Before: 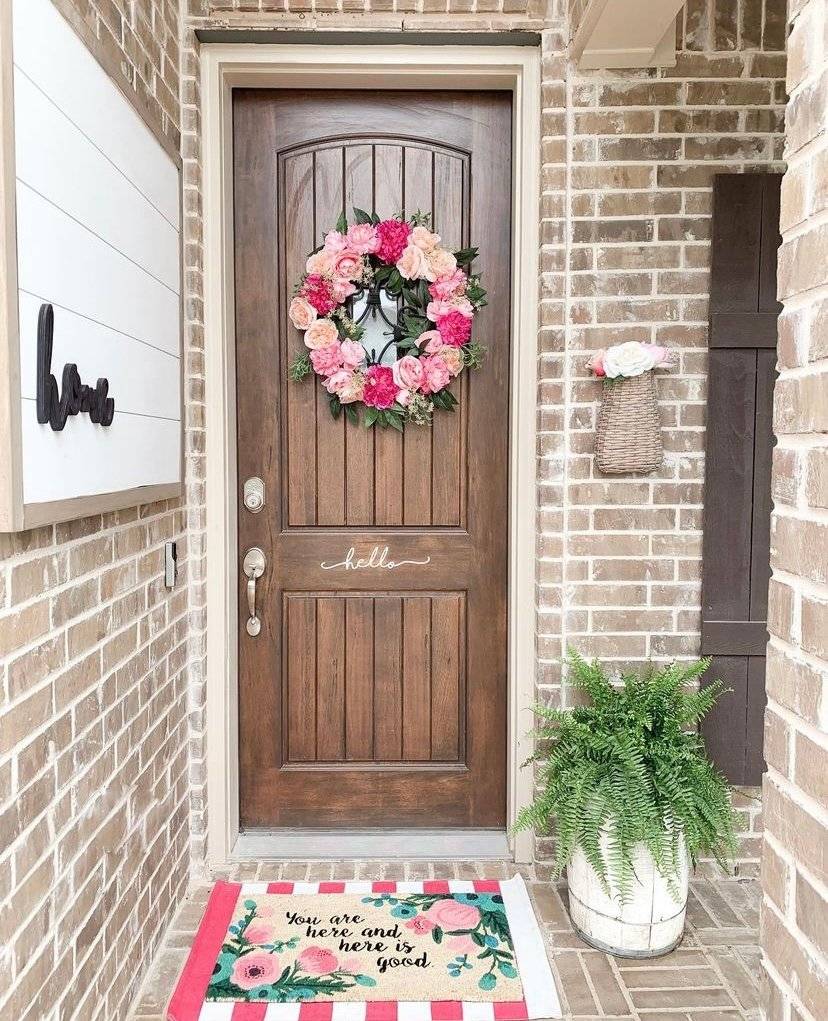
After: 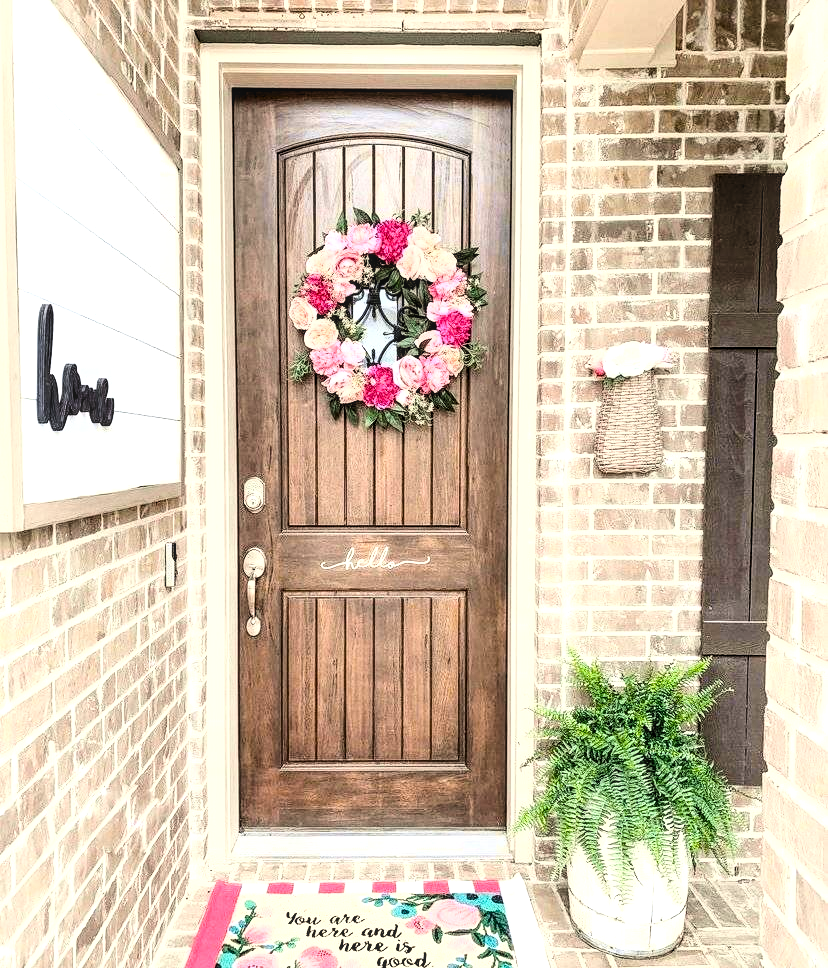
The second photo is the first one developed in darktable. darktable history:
crop and rotate: top 0.001%, bottom 5.103%
levels: levels [0.062, 0.494, 0.925]
tone curve: curves: ch0 [(0.003, 0.023) (0.071, 0.052) (0.236, 0.197) (0.466, 0.557) (0.625, 0.761) (0.783, 0.9) (0.994, 0.968)]; ch1 [(0, 0) (0.262, 0.227) (0.417, 0.386) (0.469, 0.467) (0.502, 0.498) (0.528, 0.53) (0.573, 0.579) (0.605, 0.621) (0.644, 0.671) (0.686, 0.728) (0.994, 0.987)]; ch2 [(0, 0) (0.262, 0.188) (0.385, 0.353) (0.427, 0.424) (0.495, 0.493) (0.515, 0.54) (0.547, 0.561) (0.589, 0.613) (0.644, 0.748) (1, 1)], color space Lab, independent channels, preserve colors none
local contrast: on, module defaults
